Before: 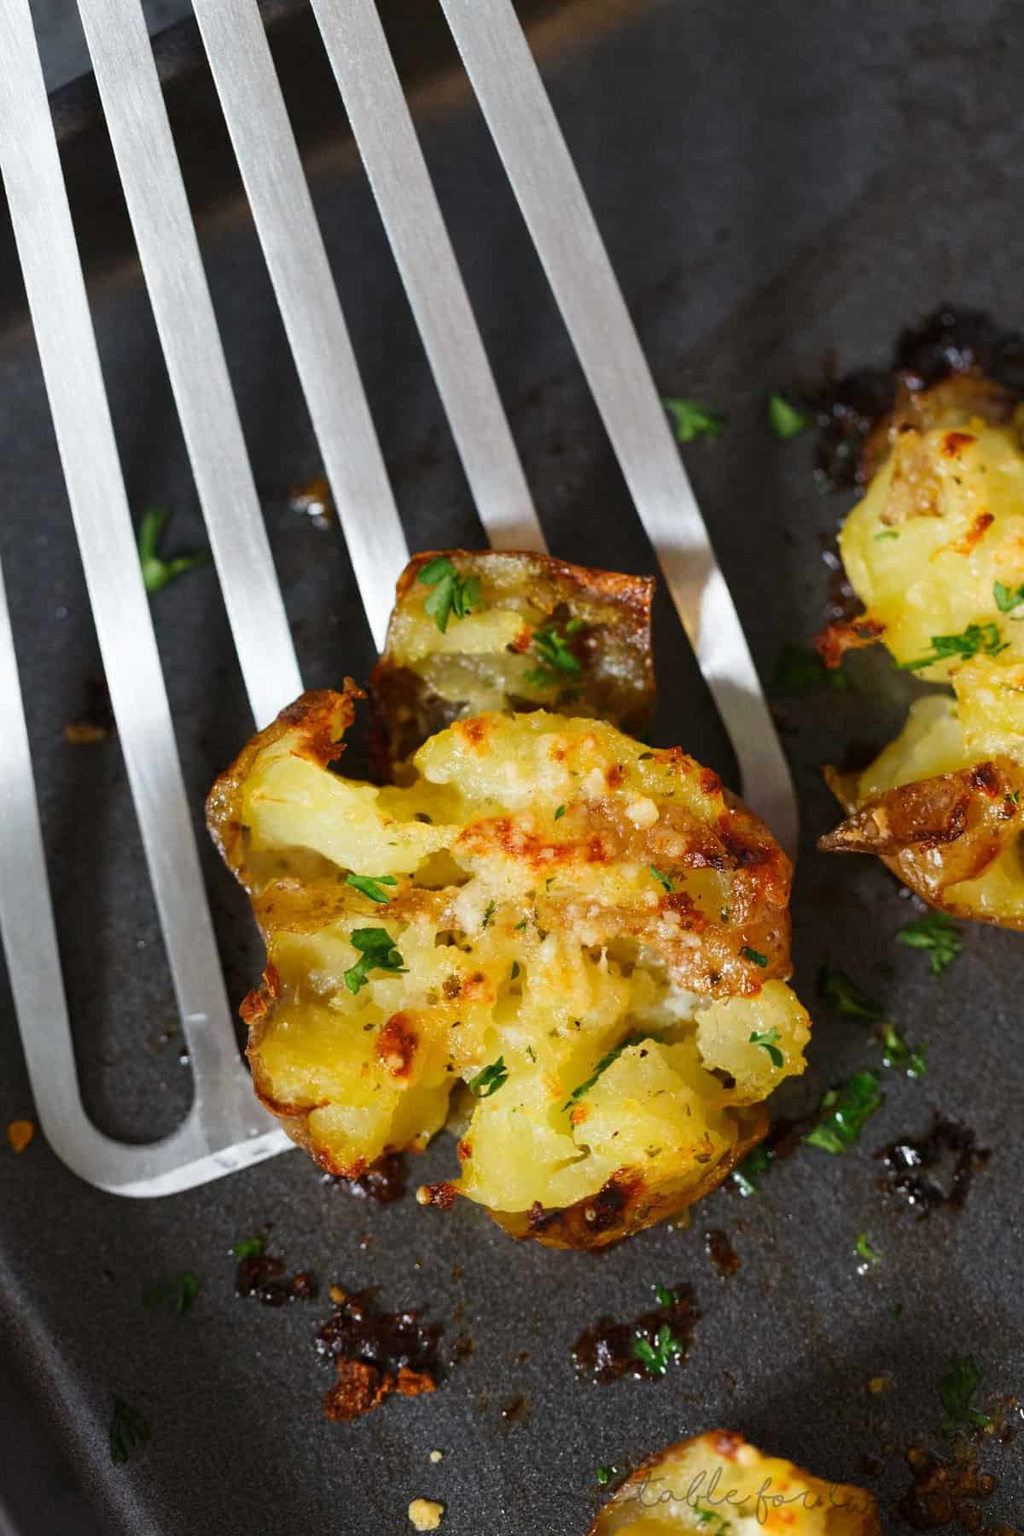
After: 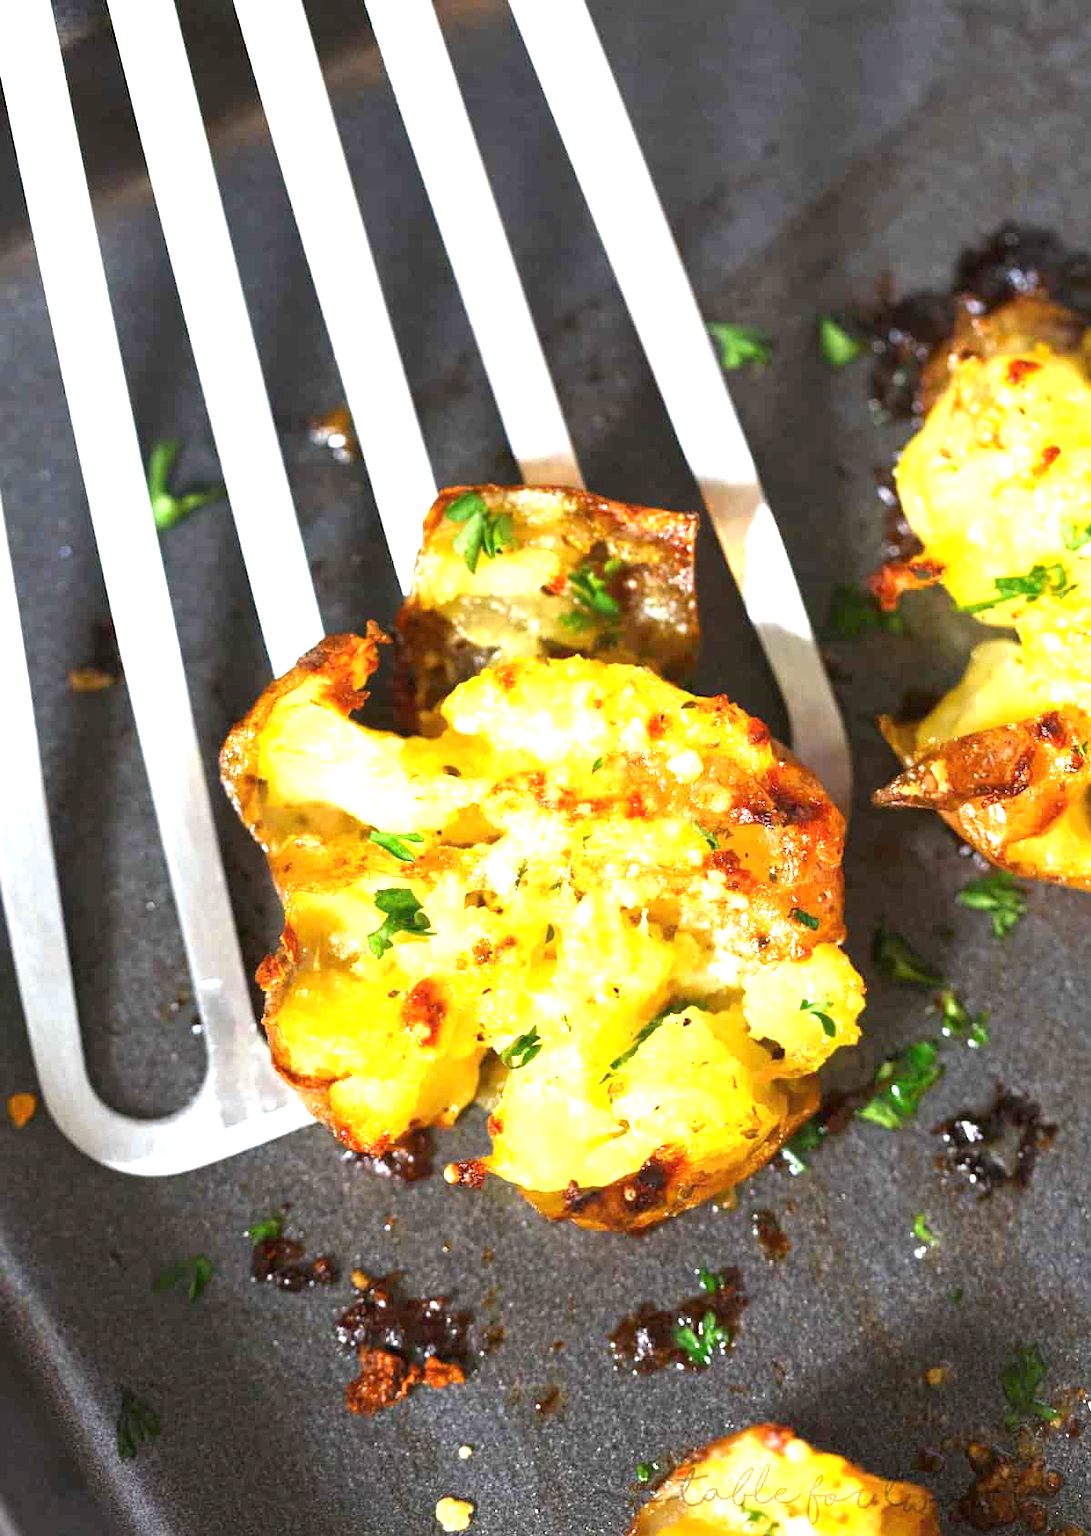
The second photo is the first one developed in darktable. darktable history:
crop and rotate: top 6.242%
exposure: black level correction 0, exposure 1.673 EV, compensate highlight preservation false
